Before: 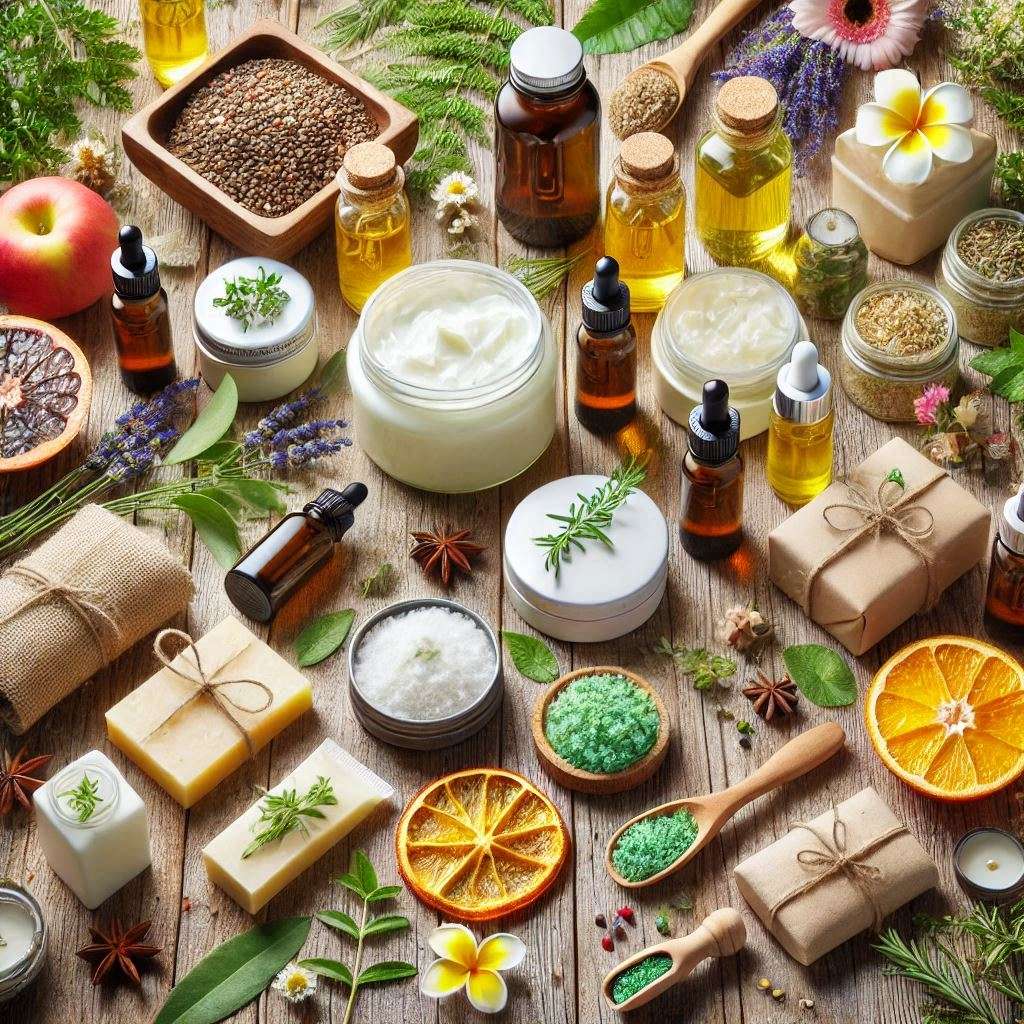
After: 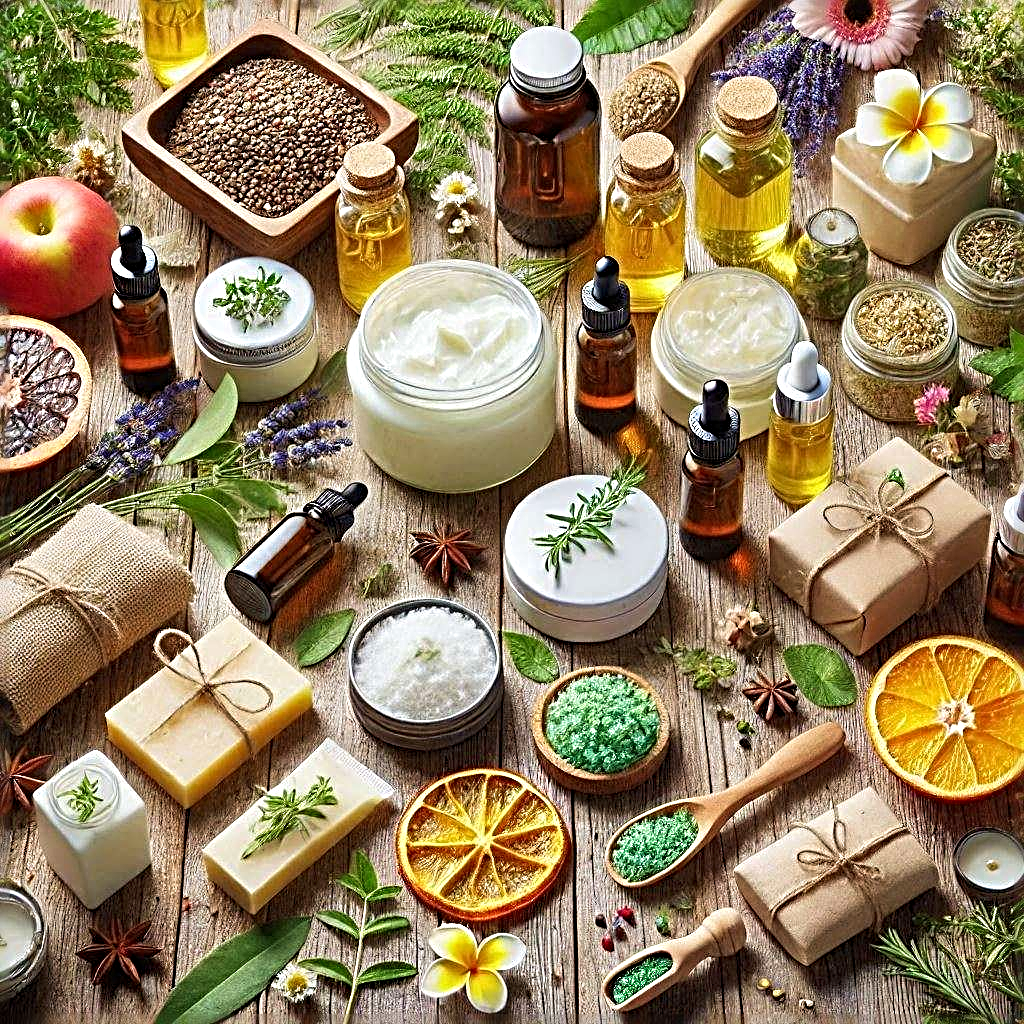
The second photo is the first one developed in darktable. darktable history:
sharpen: radius 3.69, amount 0.928
velvia: strength 15%
